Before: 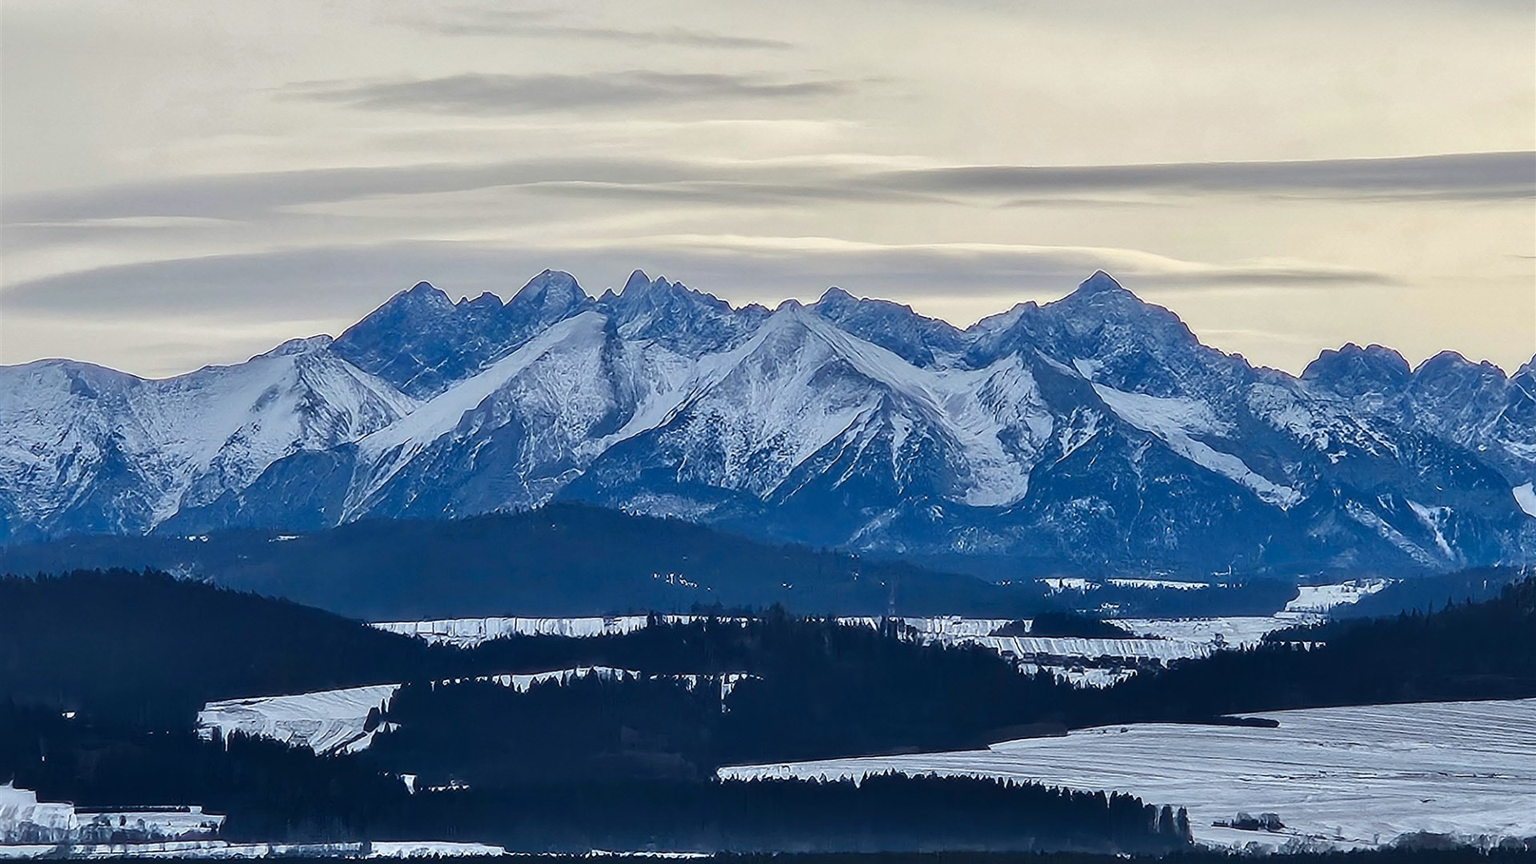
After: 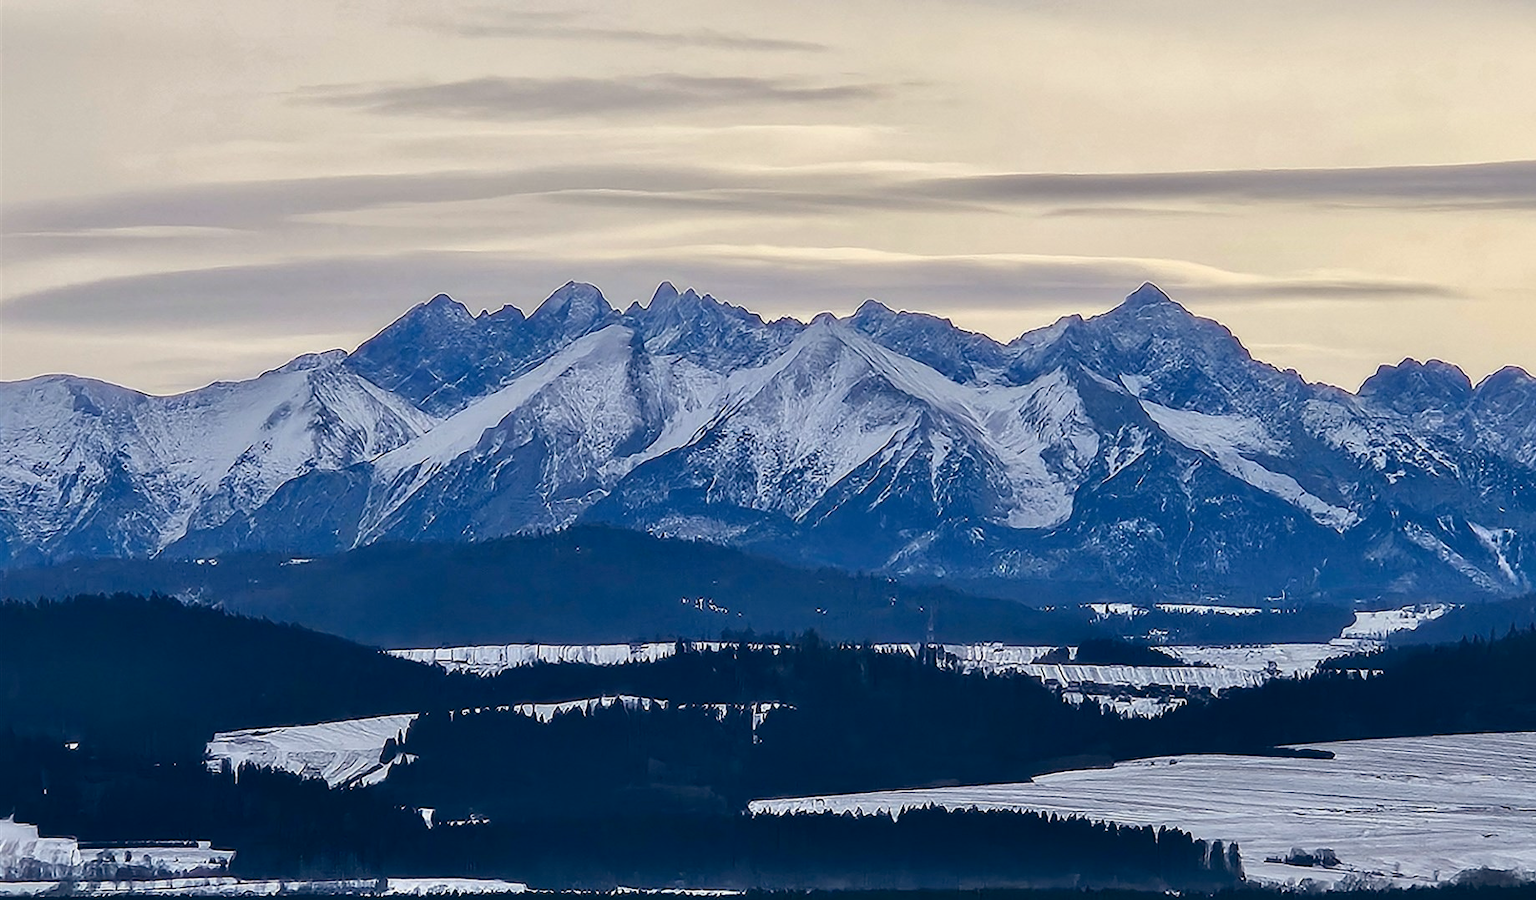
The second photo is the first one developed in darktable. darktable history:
crop: right 4.126%, bottom 0.031%
color correction: highlights a* 0.207, highlights b* 2.7, shadows a* -0.874, shadows b* -4.78
exposure: compensate highlight preservation false
color balance: lift [0.998, 0.998, 1.001, 1.002], gamma [0.995, 1.025, 0.992, 0.975], gain [0.995, 1.02, 0.997, 0.98]
